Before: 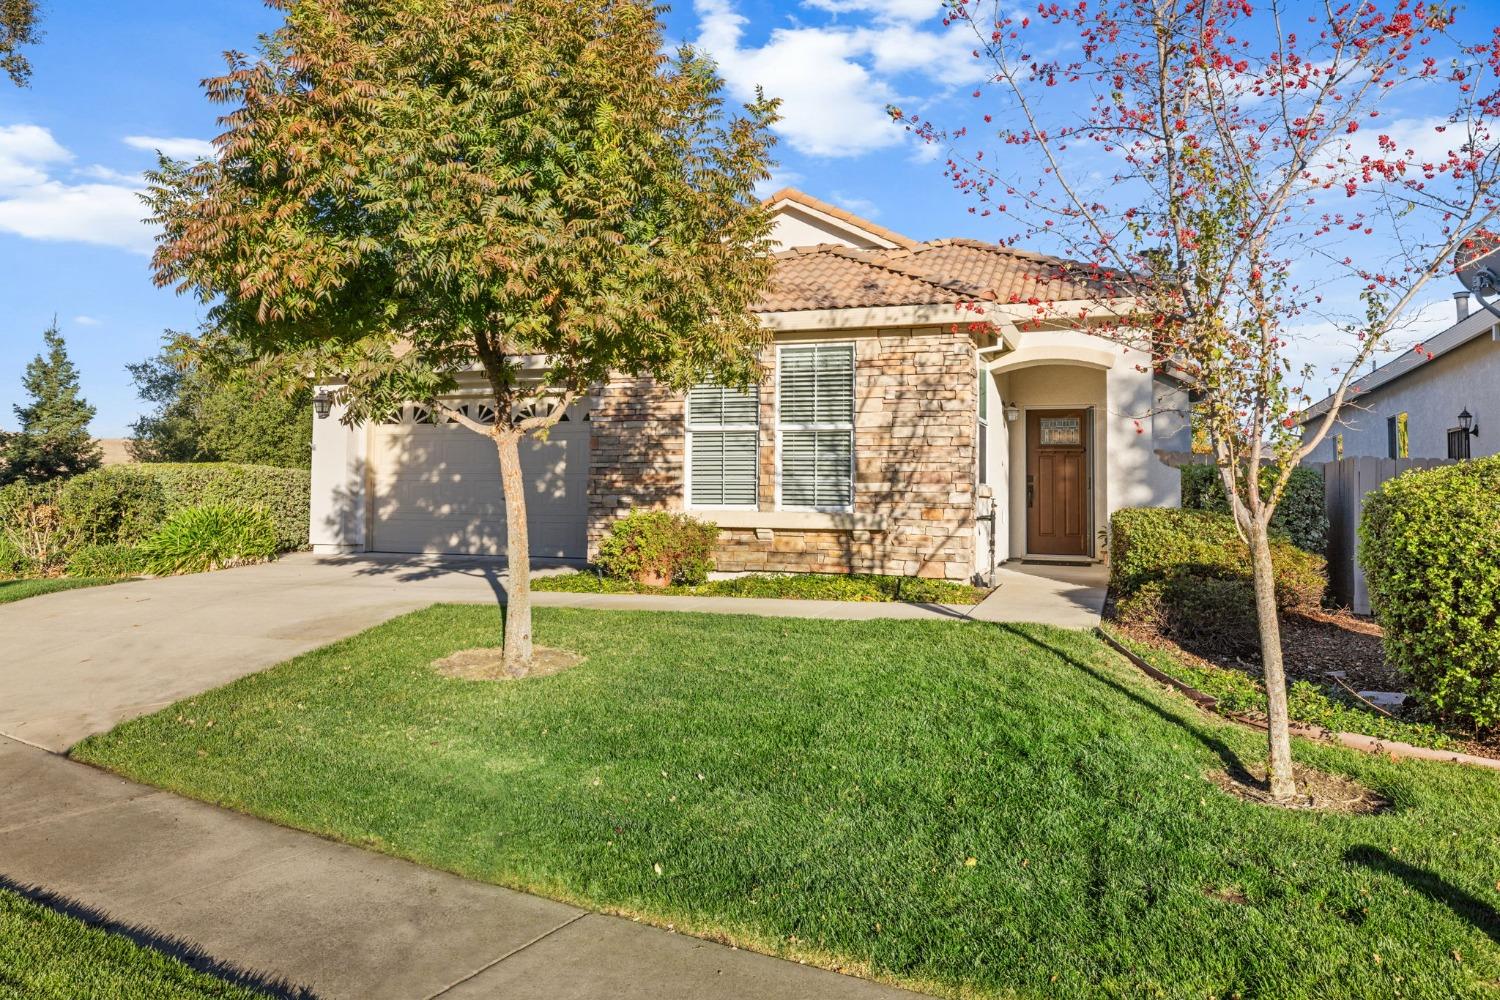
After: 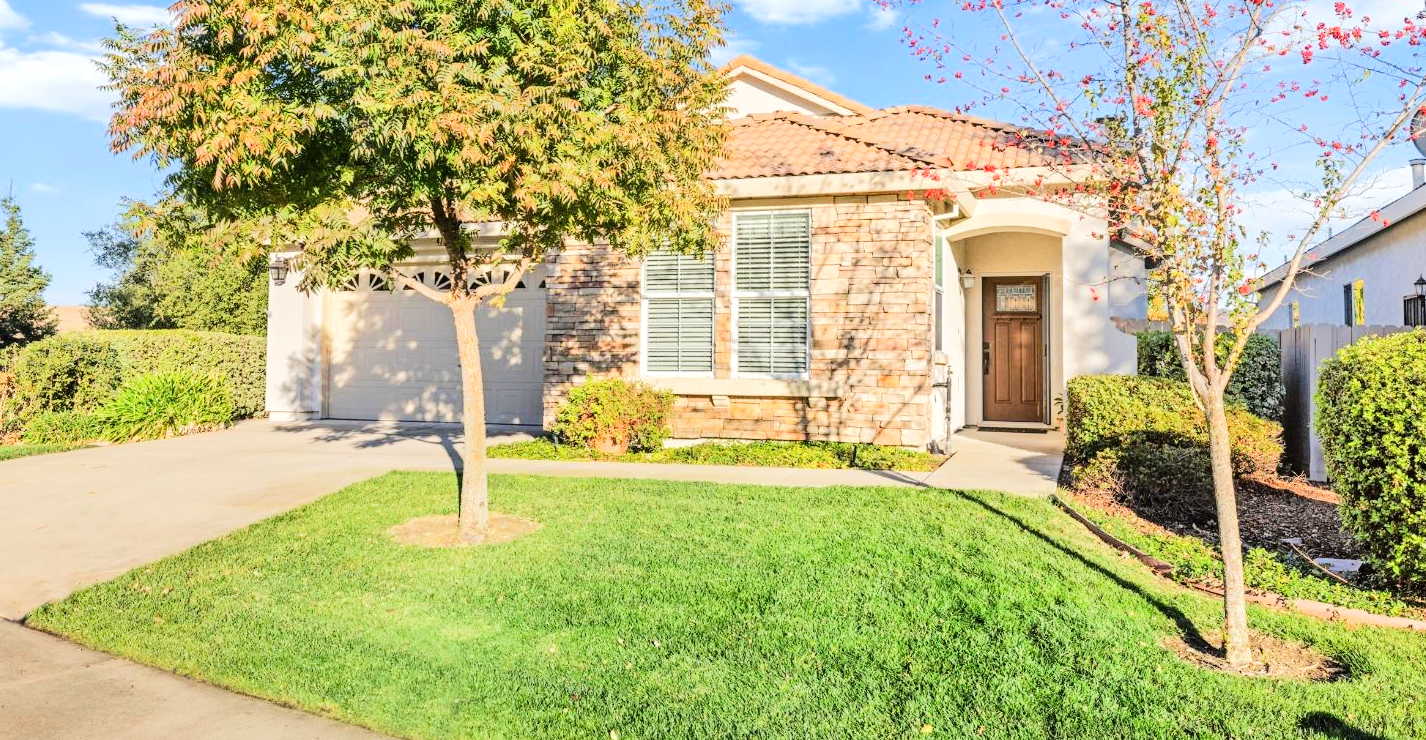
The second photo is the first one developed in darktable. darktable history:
tone equalizer: -7 EV 0.142 EV, -6 EV 0.599 EV, -5 EV 1.14 EV, -4 EV 1.36 EV, -3 EV 1.18 EV, -2 EV 0.6 EV, -1 EV 0.167 EV, edges refinement/feathering 500, mask exposure compensation -1.57 EV, preserve details no
crop and rotate: left 2.965%, top 13.301%, right 1.907%, bottom 12.665%
